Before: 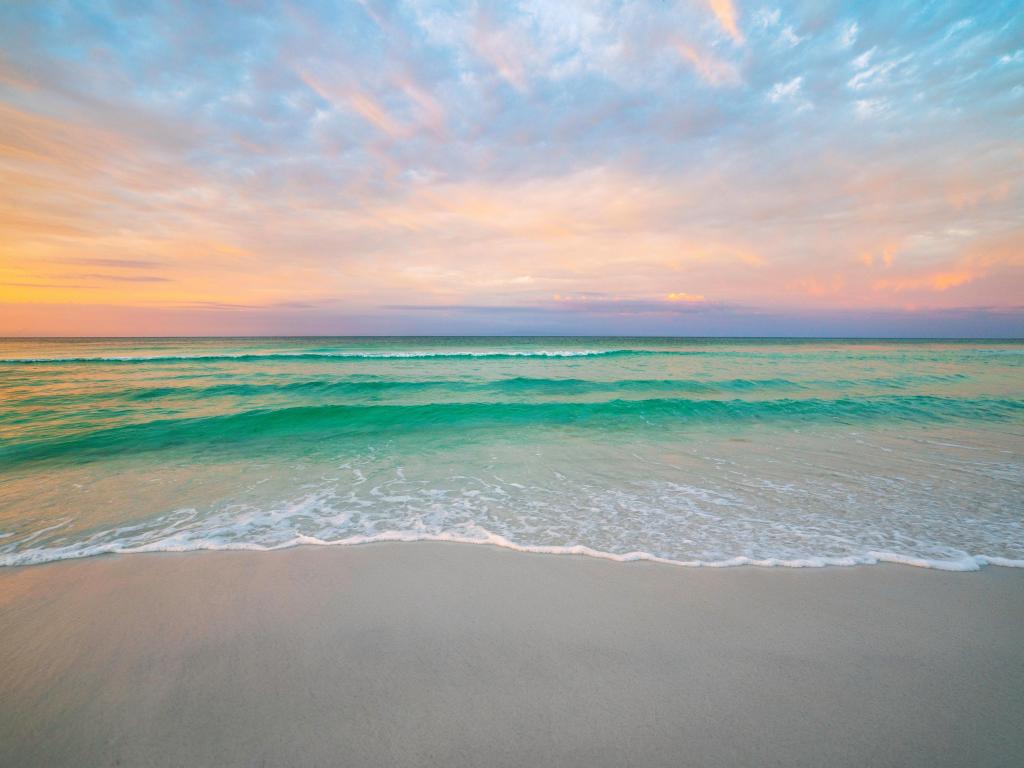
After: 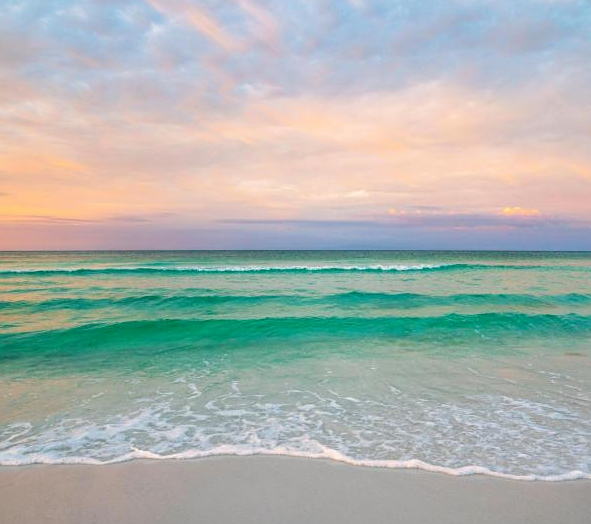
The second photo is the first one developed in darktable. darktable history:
crop: left 16.202%, top 11.208%, right 26.045%, bottom 20.557%
local contrast: detail 110%
sharpen: amount 0.2
